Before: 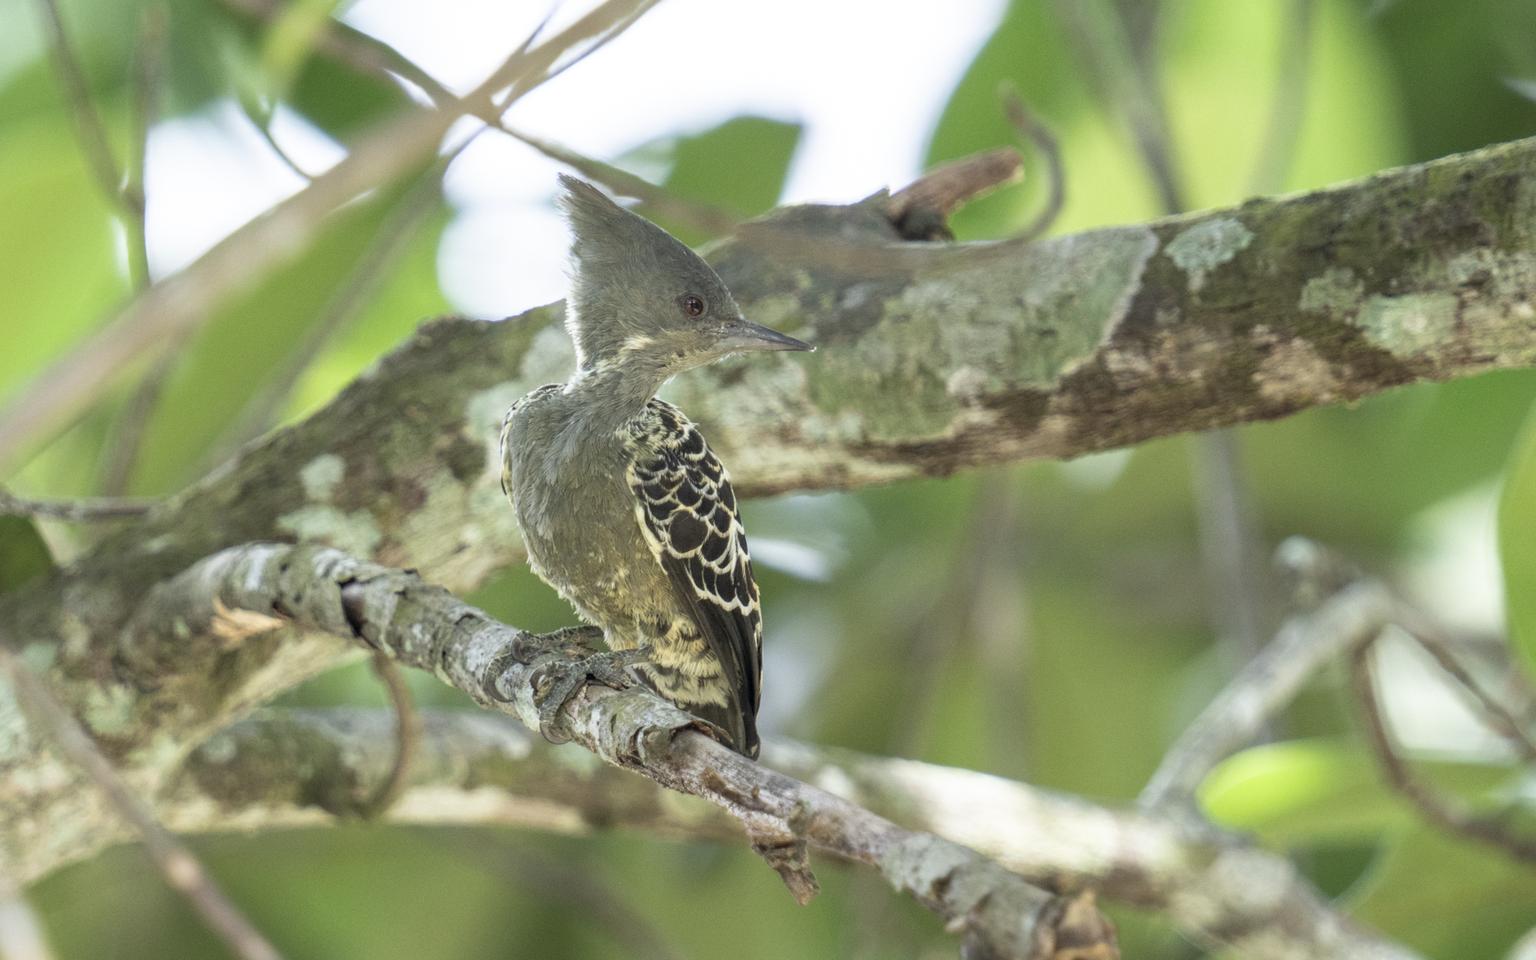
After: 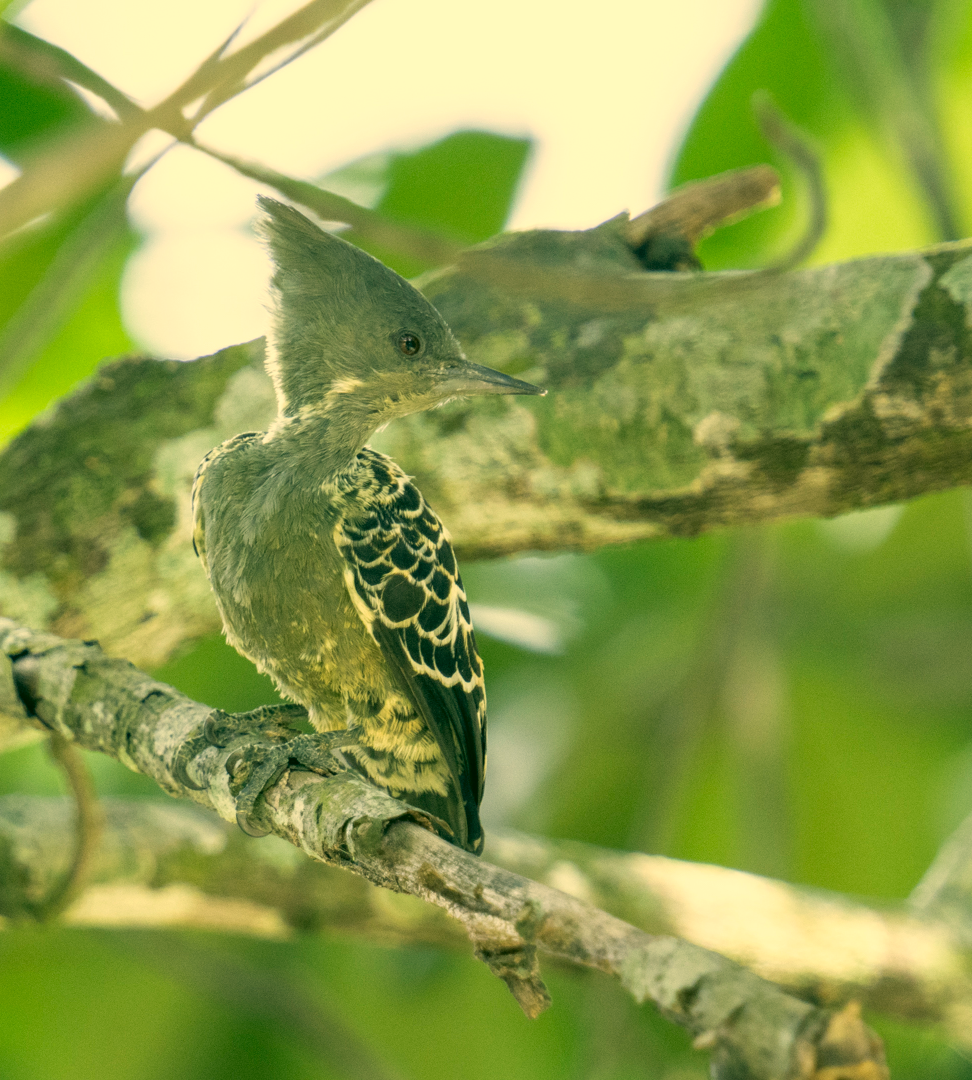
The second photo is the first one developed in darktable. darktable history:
crop: left 21.496%, right 22.254%
color correction: highlights a* 5.62, highlights b* 33.57, shadows a* -25.86, shadows b* 4.02
